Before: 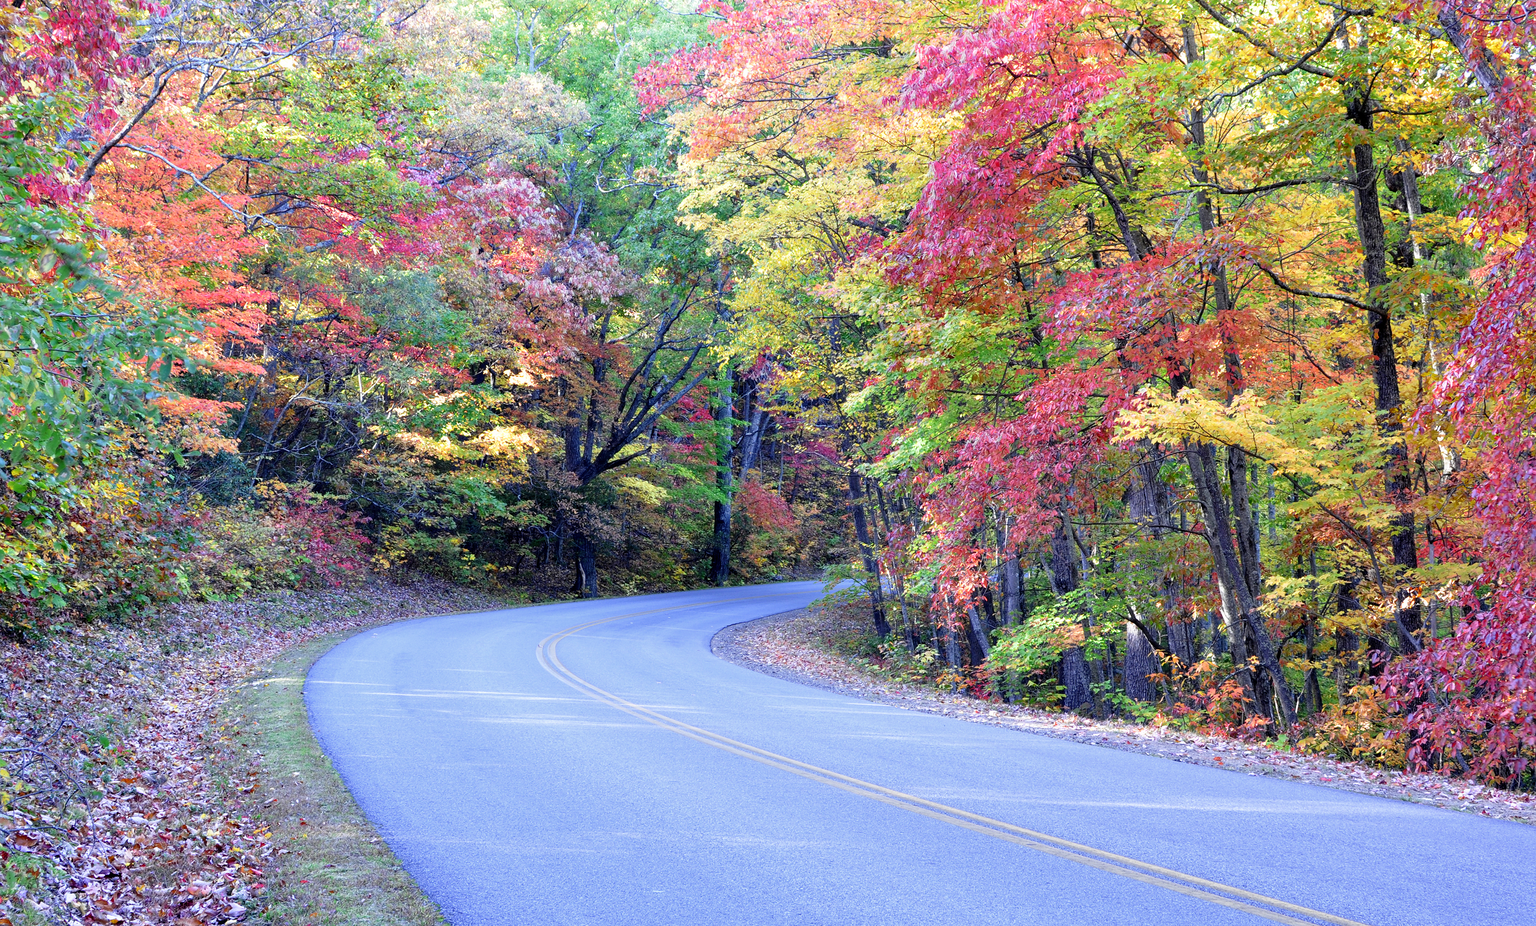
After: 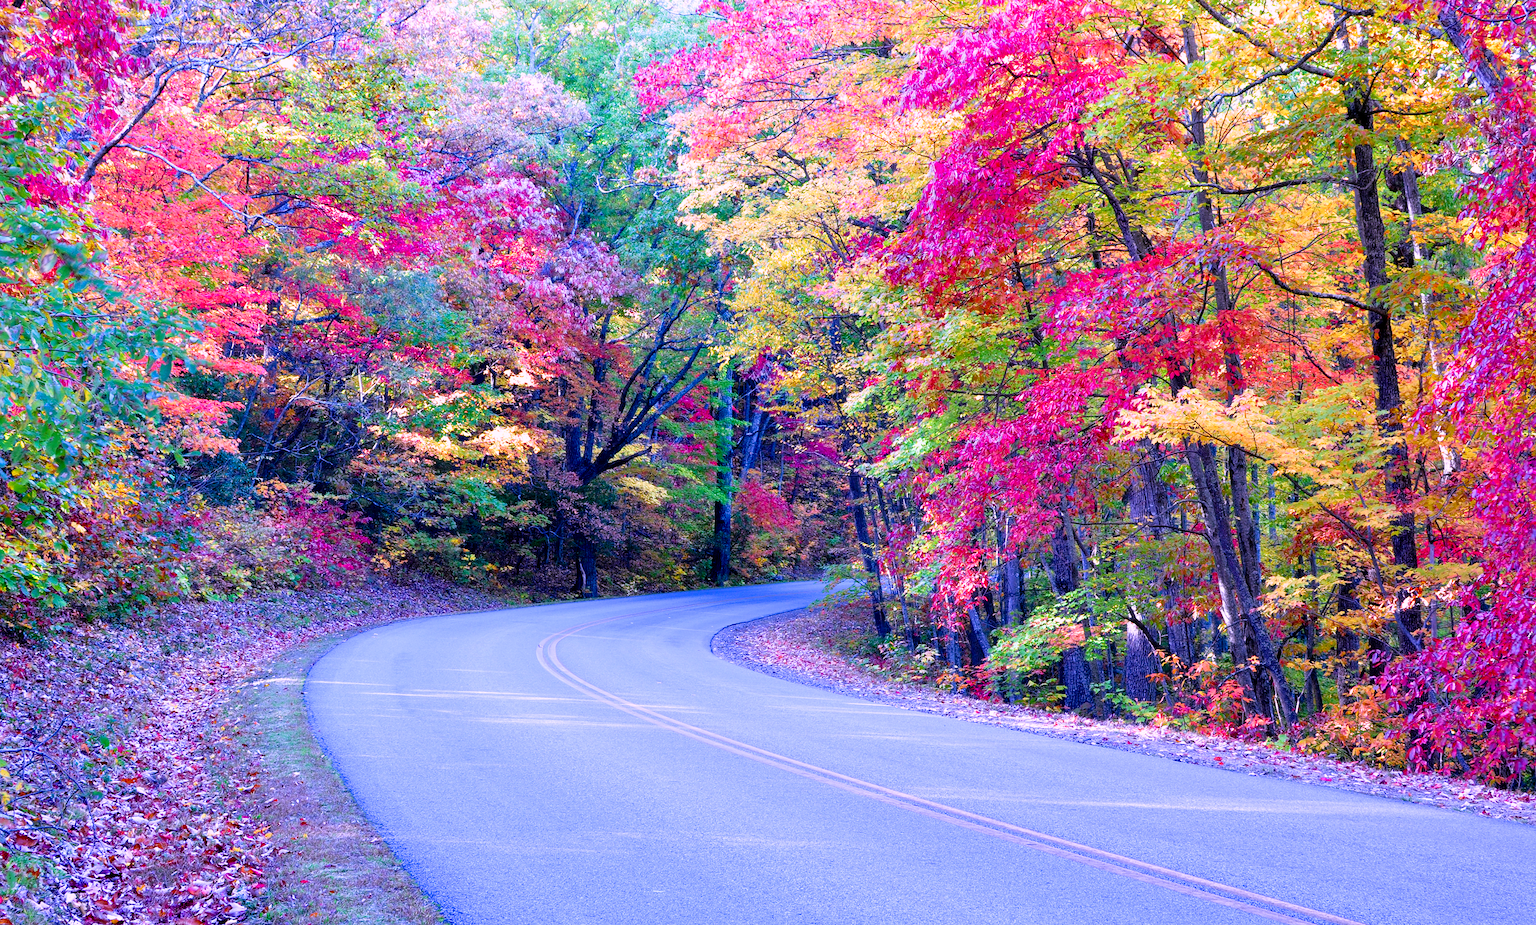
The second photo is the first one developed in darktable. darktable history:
velvia: strength 51.42%, mid-tones bias 0.505
color correction: highlights a* 15.21, highlights b* -25.84
